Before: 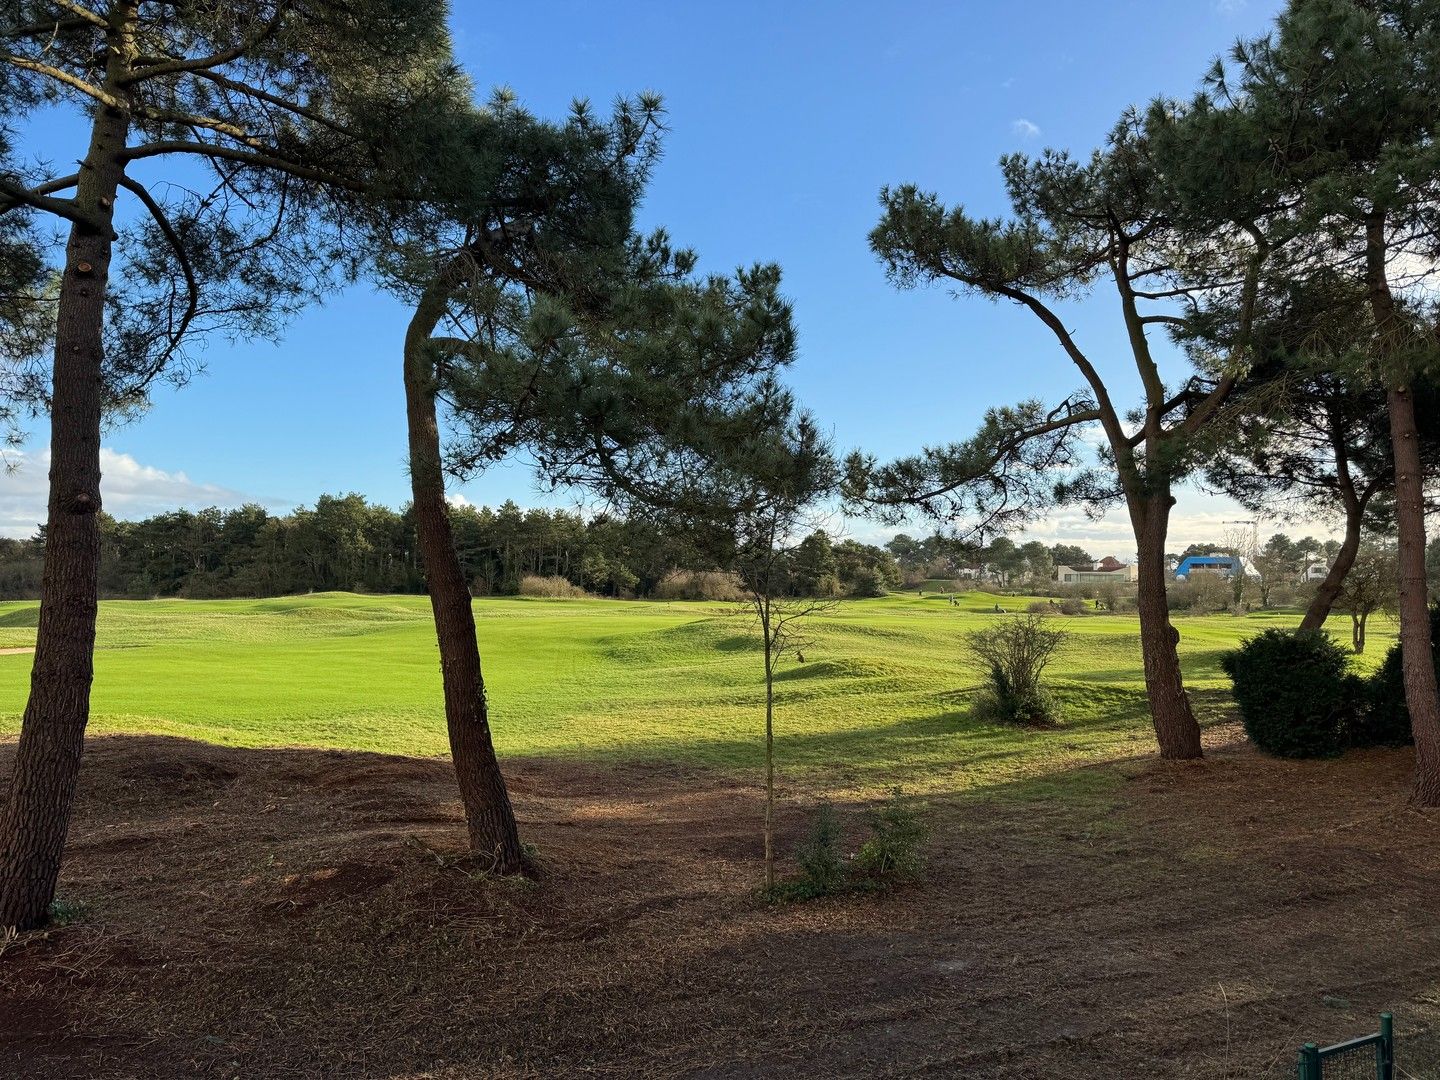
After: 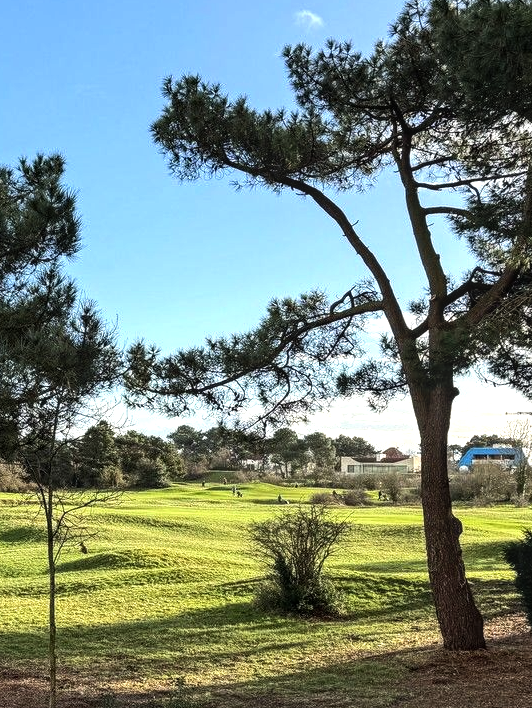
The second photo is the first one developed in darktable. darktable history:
shadows and highlights: shadows 37.27, highlights -27.65, highlights color adjustment 49.24%, soften with gaussian
crop and rotate: left 49.823%, top 10.123%, right 13.201%, bottom 24.249%
contrast brightness saturation: contrast 0.011, saturation -0.049
local contrast: on, module defaults
tone equalizer: -8 EV -0.785 EV, -7 EV -0.698 EV, -6 EV -0.577 EV, -5 EV -0.383 EV, -3 EV 0.386 EV, -2 EV 0.6 EV, -1 EV 0.689 EV, +0 EV 0.773 EV, edges refinement/feathering 500, mask exposure compensation -1.57 EV, preserve details no
